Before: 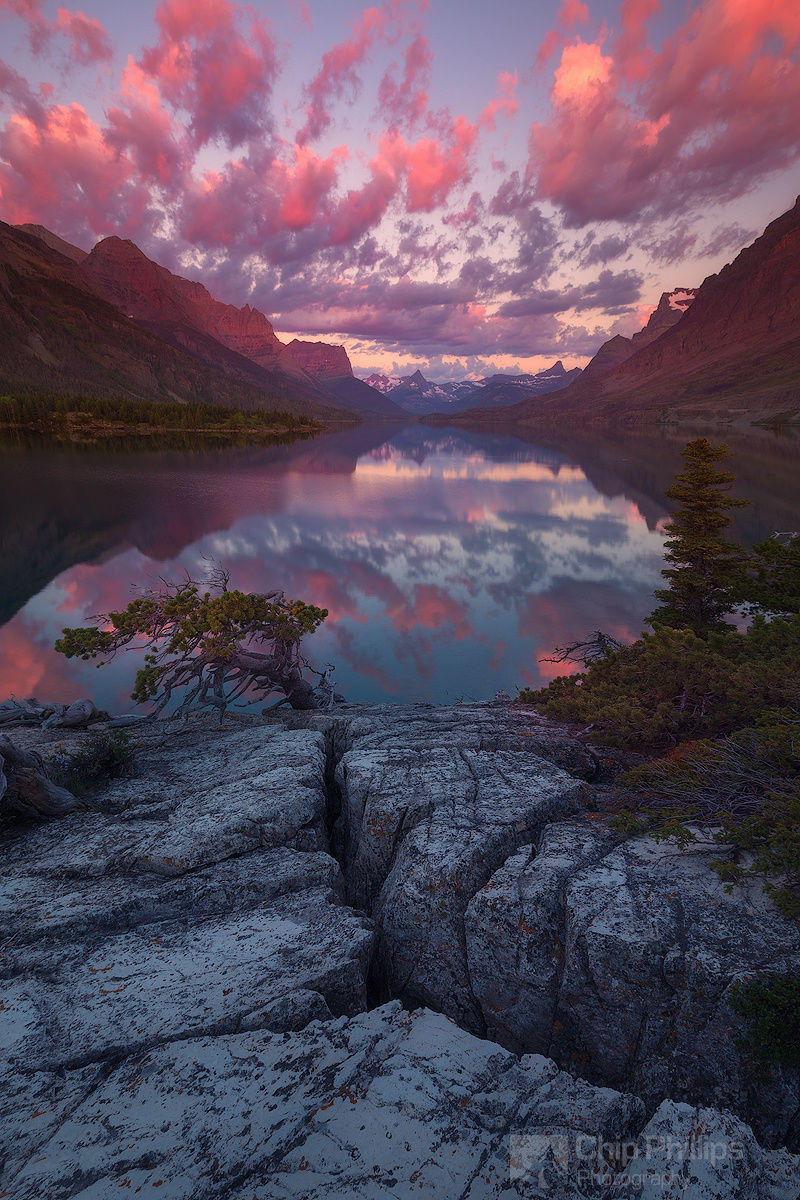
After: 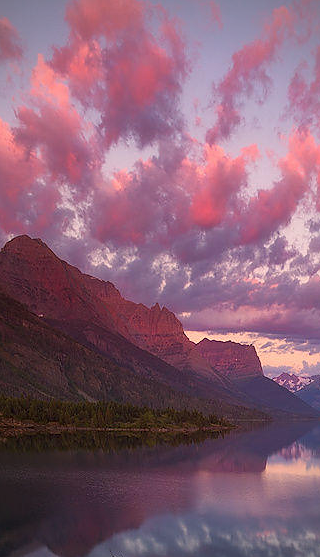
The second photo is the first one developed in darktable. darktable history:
shadows and highlights: shadows 4.35, highlights -18.59, soften with gaussian
crop and rotate: left 11.306%, top 0.096%, right 48.612%, bottom 53.425%
vignetting: fall-off radius 61.08%
sharpen: radius 1.543, amount 0.357, threshold 1.253
